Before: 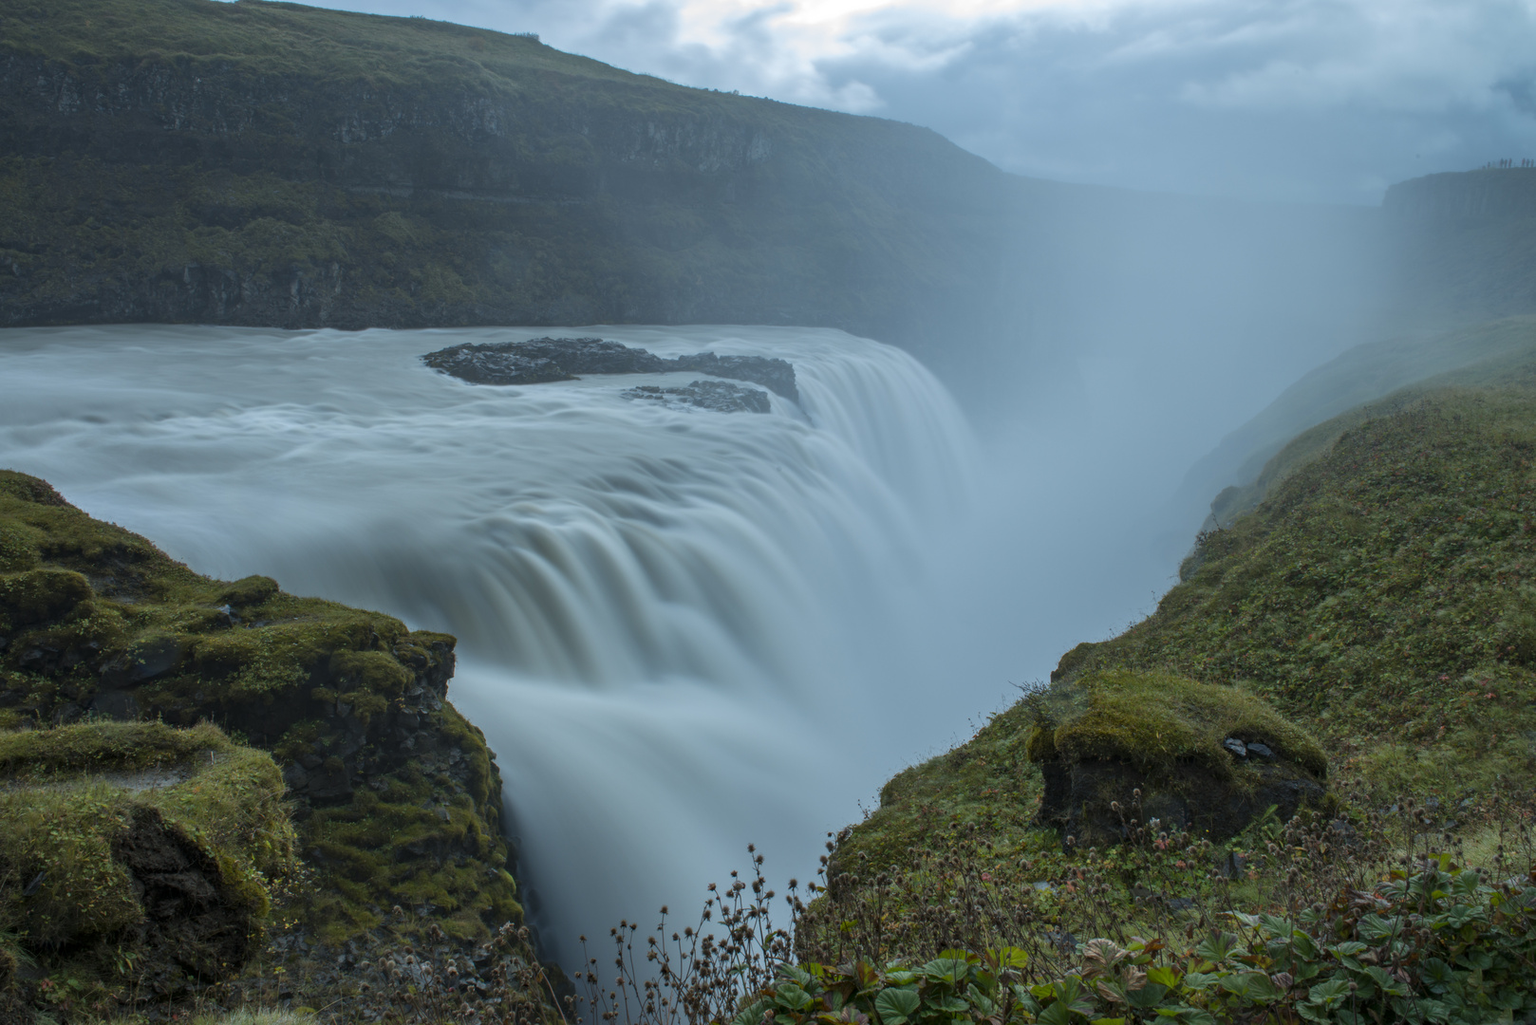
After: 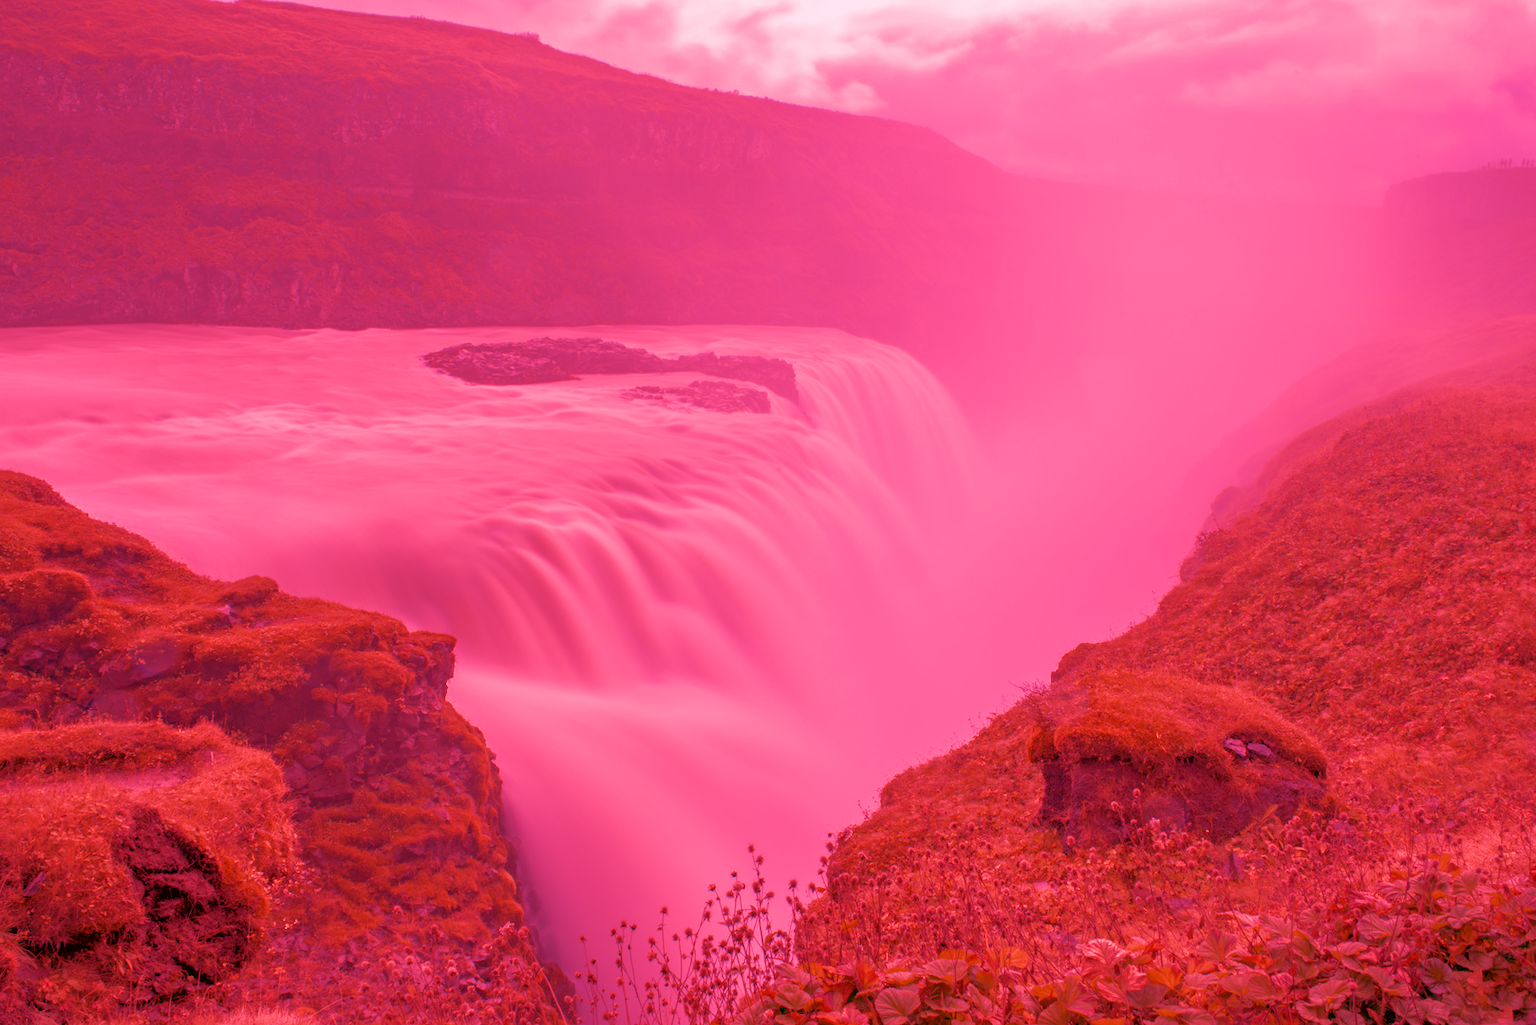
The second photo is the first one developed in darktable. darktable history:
color correction: highlights a* -3.28, highlights b* -6.24, shadows a* 3.1, shadows b* 5.19
white balance: red 4.26, blue 1.802
filmic rgb: black relative exposure -14 EV, white relative exposure 8 EV, threshold 3 EV, hardness 3.74, latitude 50%, contrast 0.5, color science v5 (2021), contrast in shadows safe, contrast in highlights safe, enable highlight reconstruction true
